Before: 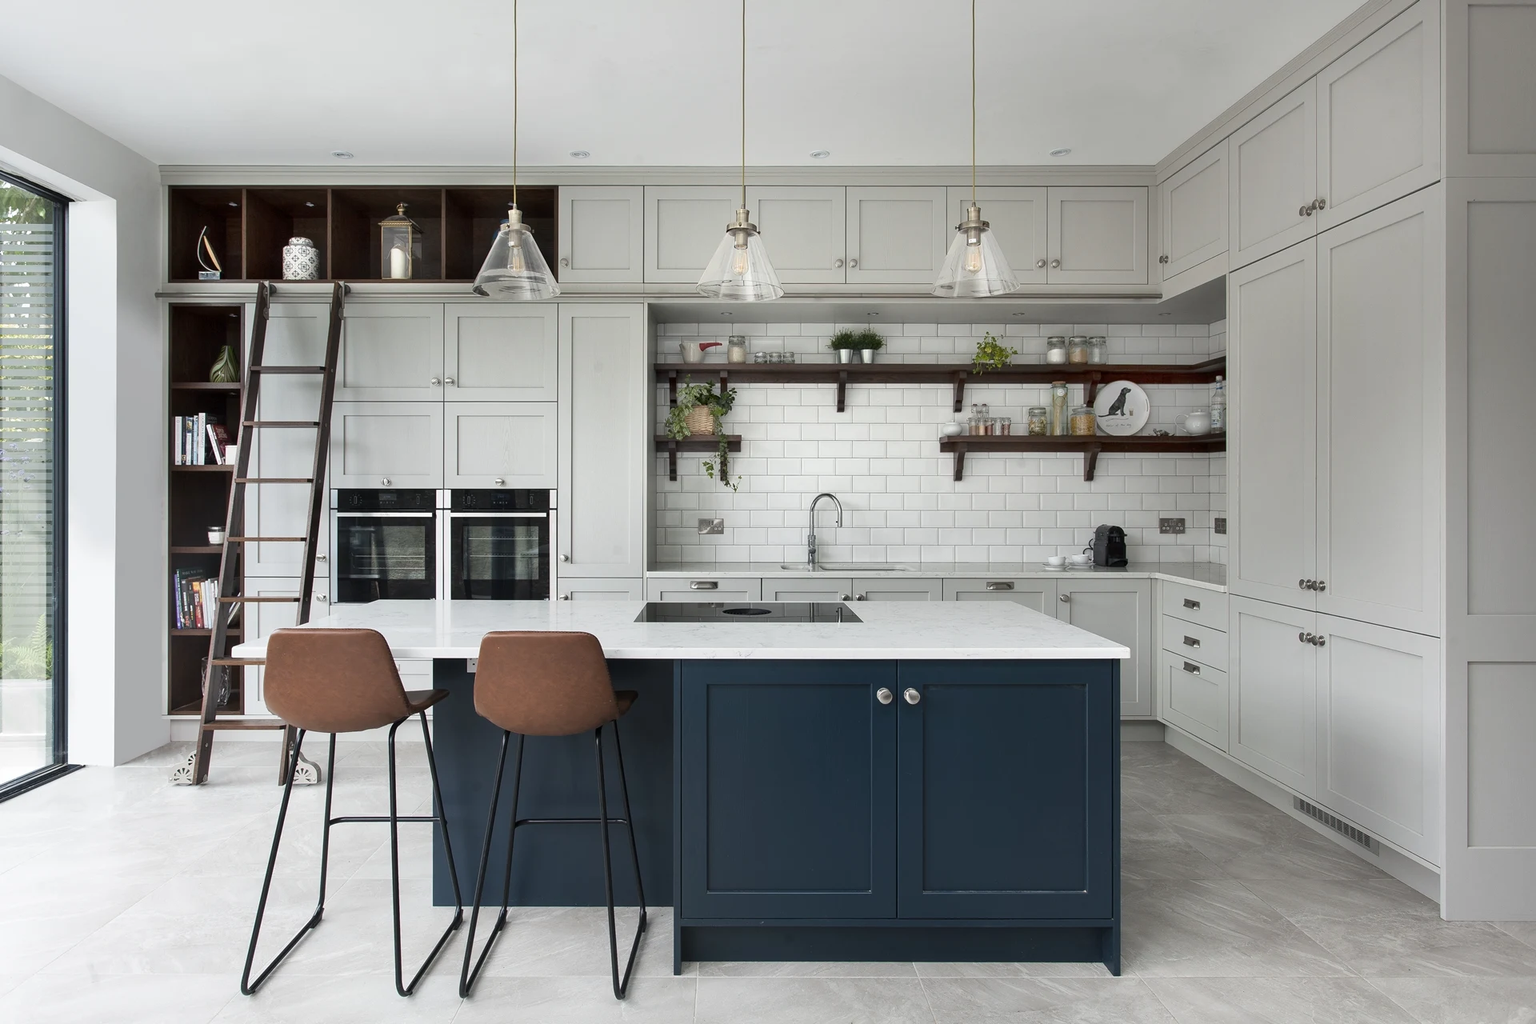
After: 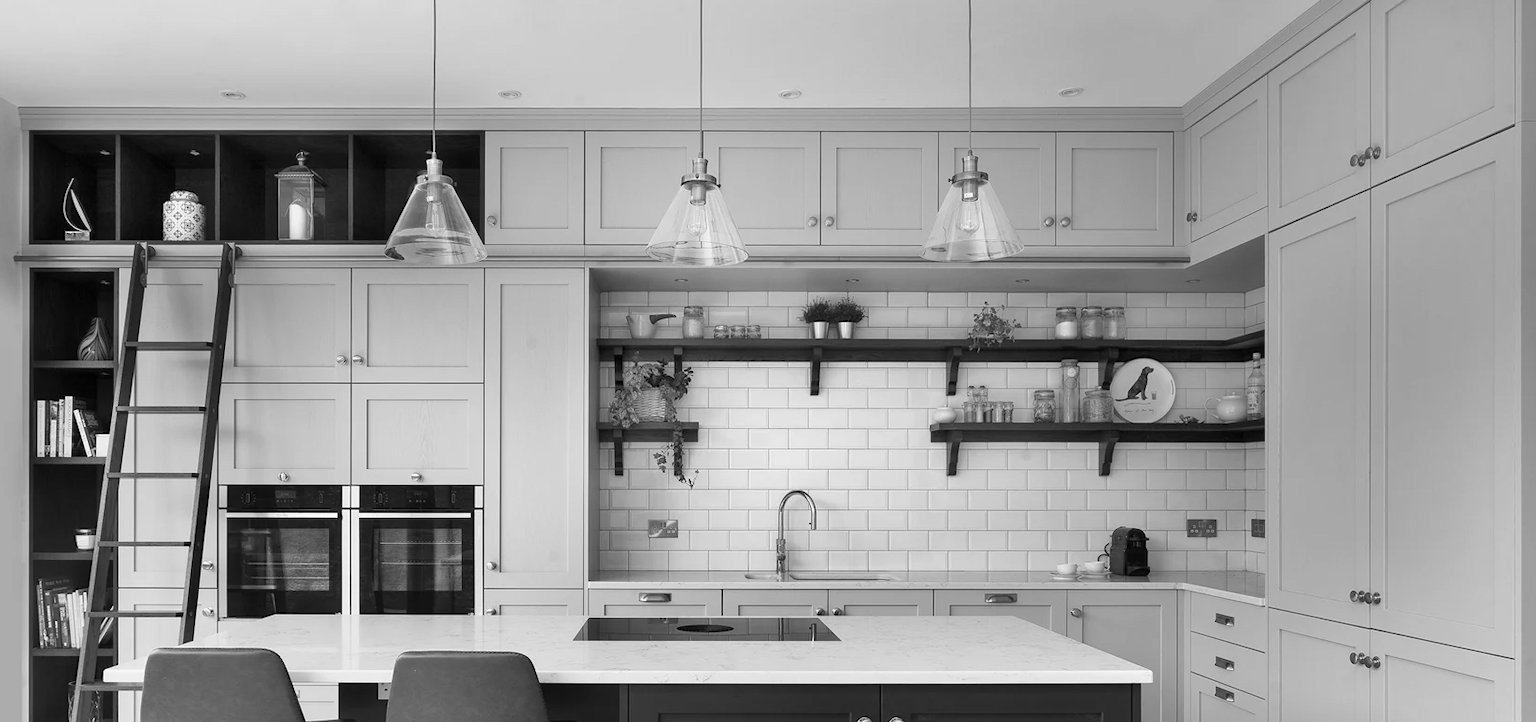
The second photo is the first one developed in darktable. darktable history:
crop and rotate: left 9.345%, top 7.22%, right 4.982%, bottom 32.331%
monochrome: a 2.21, b -1.33, size 2.2
